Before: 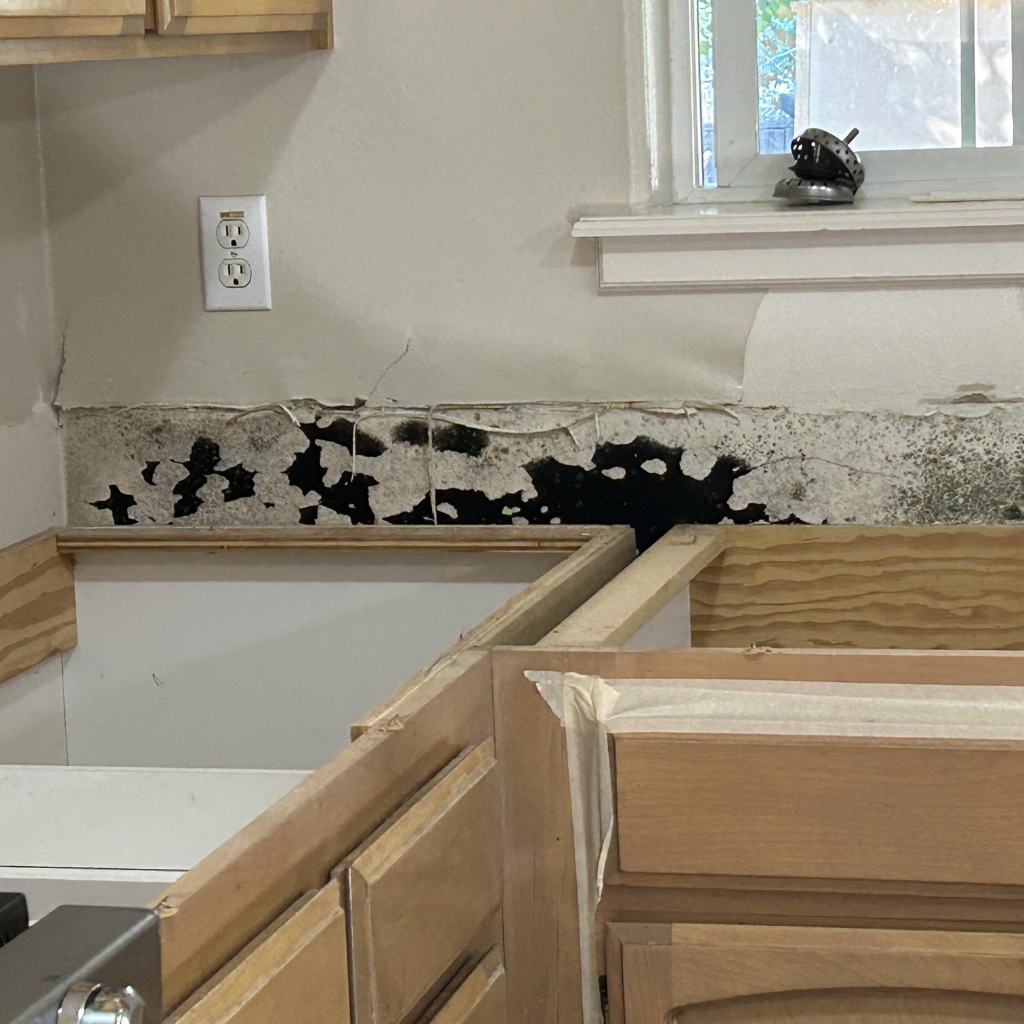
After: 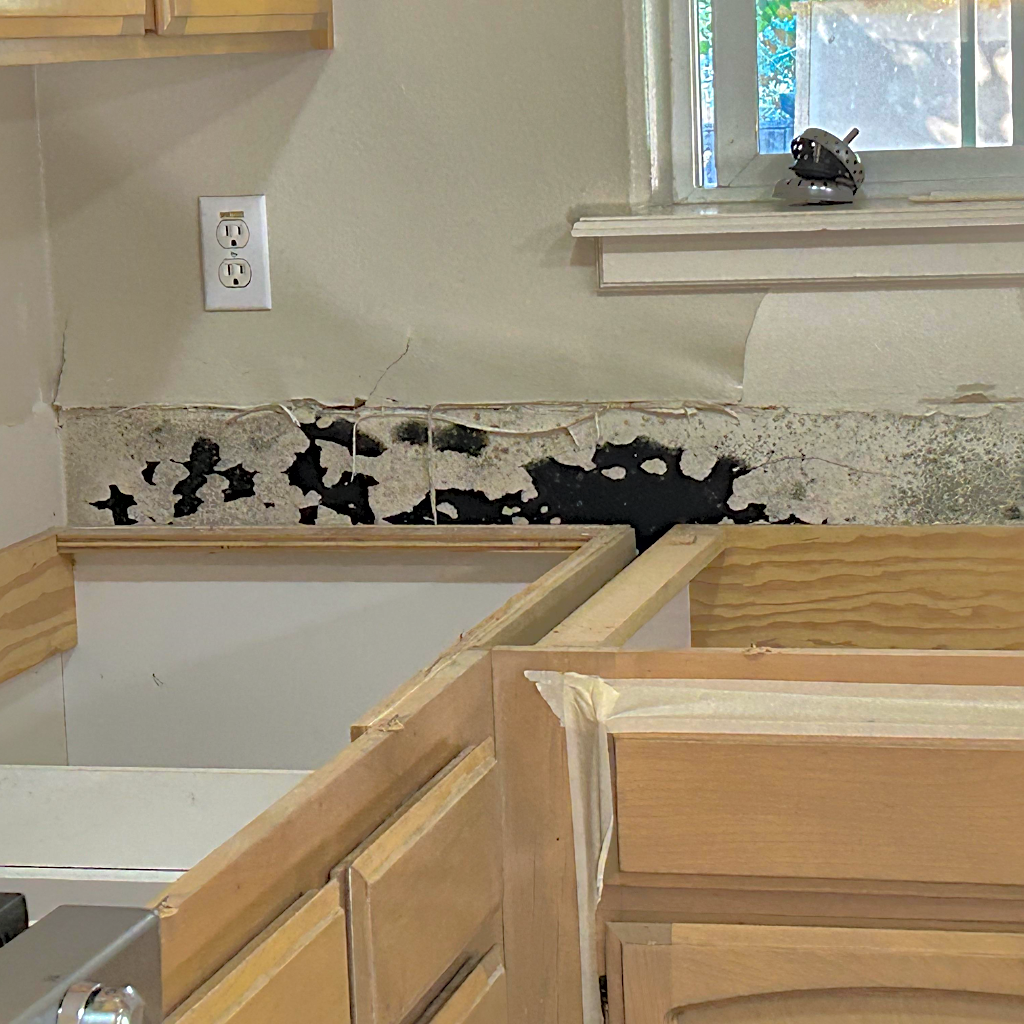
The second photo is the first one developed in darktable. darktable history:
haze removal: compatibility mode true, adaptive false
shadows and highlights: shadows 25, highlights -70
sharpen: radius 1.864, amount 0.398, threshold 1.271
contrast brightness saturation: contrast 0.1, brightness 0.3, saturation 0.14
